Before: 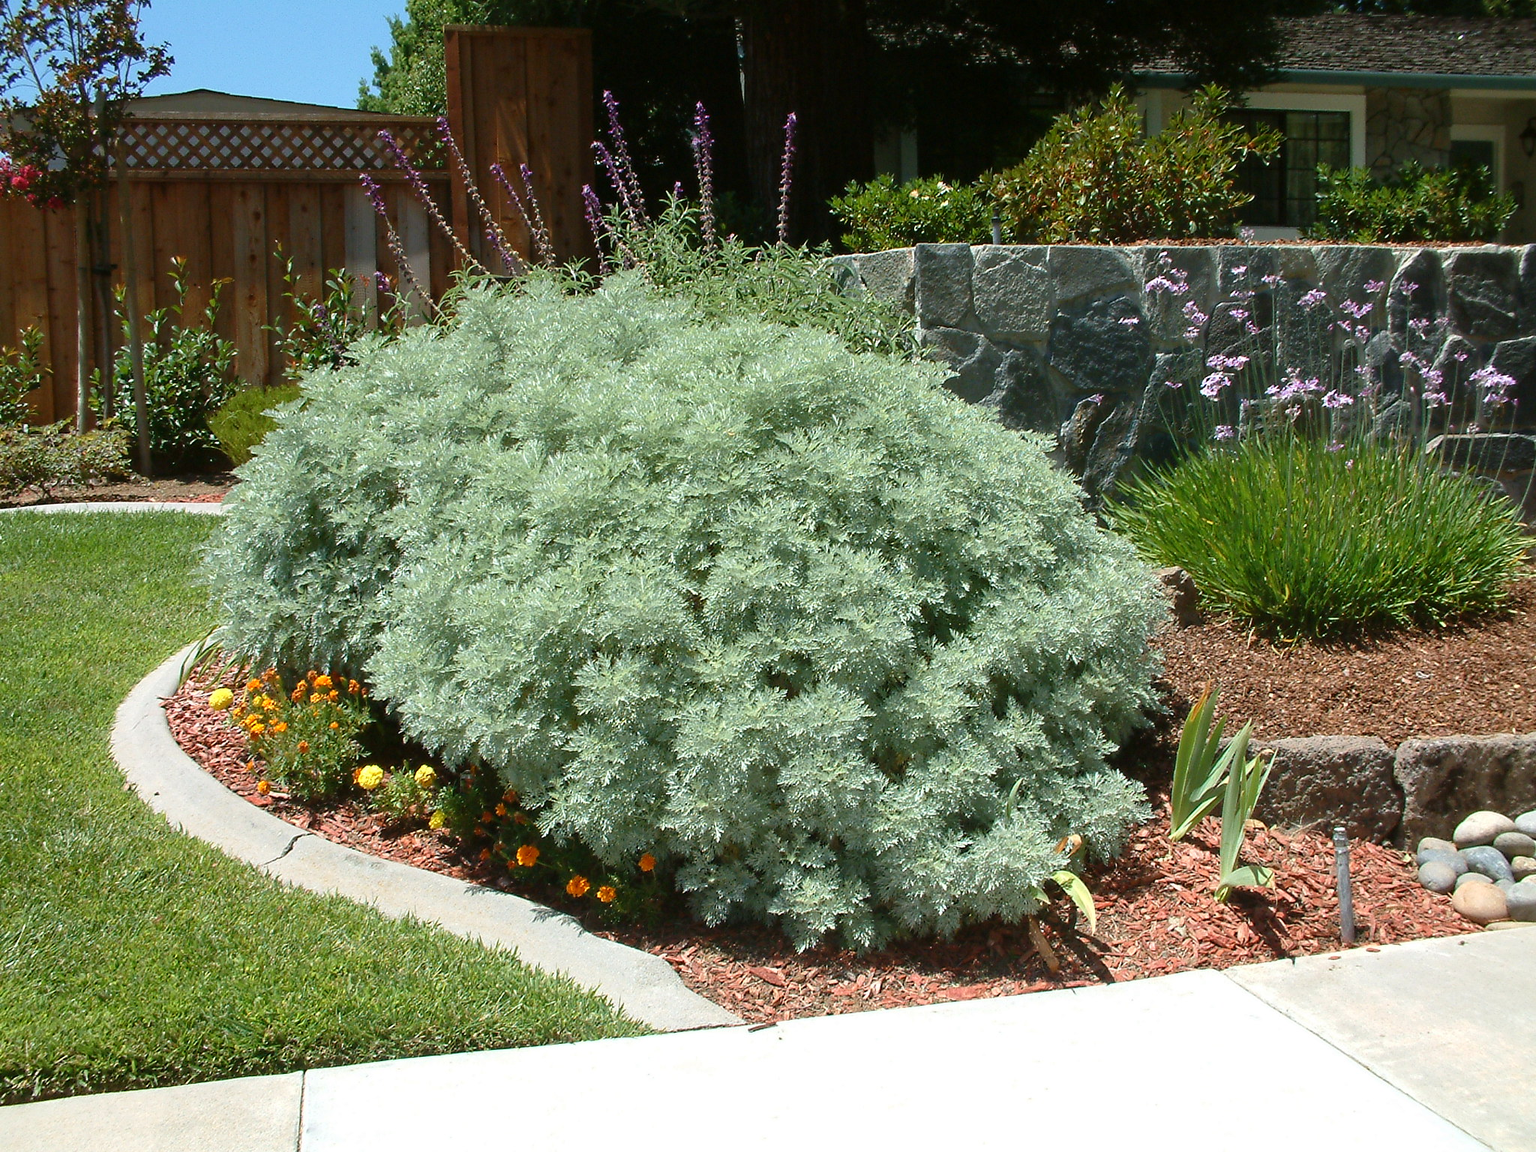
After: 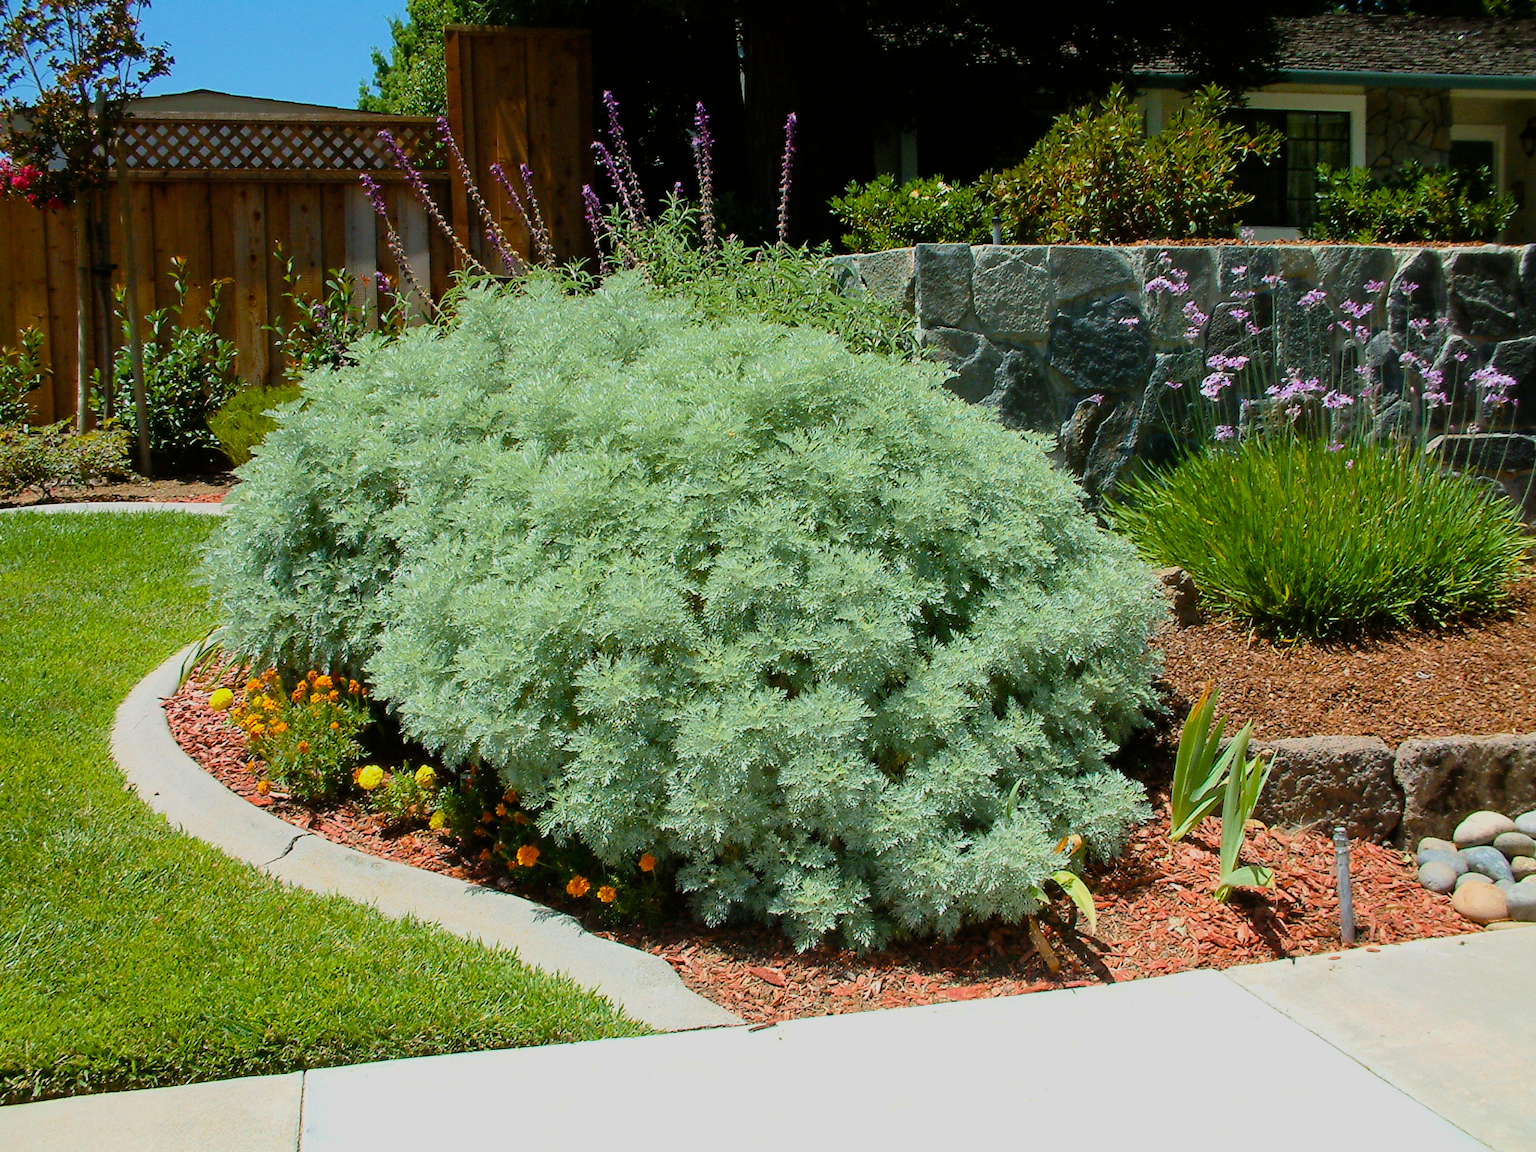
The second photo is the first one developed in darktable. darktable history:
color correction: highlights b* 0.031
filmic rgb: black relative exposure -7.65 EV, white relative exposure 4.56 EV, hardness 3.61, color science v6 (2022), iterations of high-quality reconstruction 0
color balance rgb: perceptual saturation grading › global saturation 29.432%, perceptual brilliance grading › global brilliance 2.711%, global vibrance 20%
